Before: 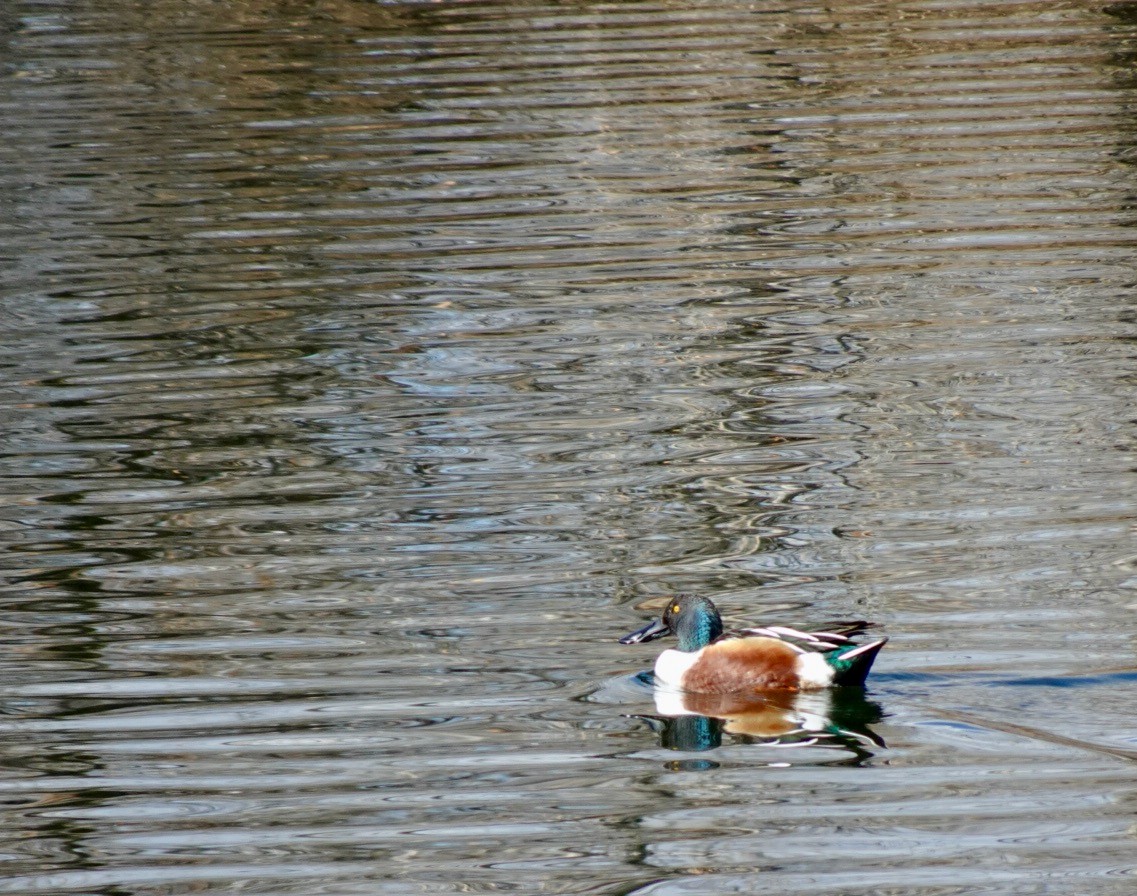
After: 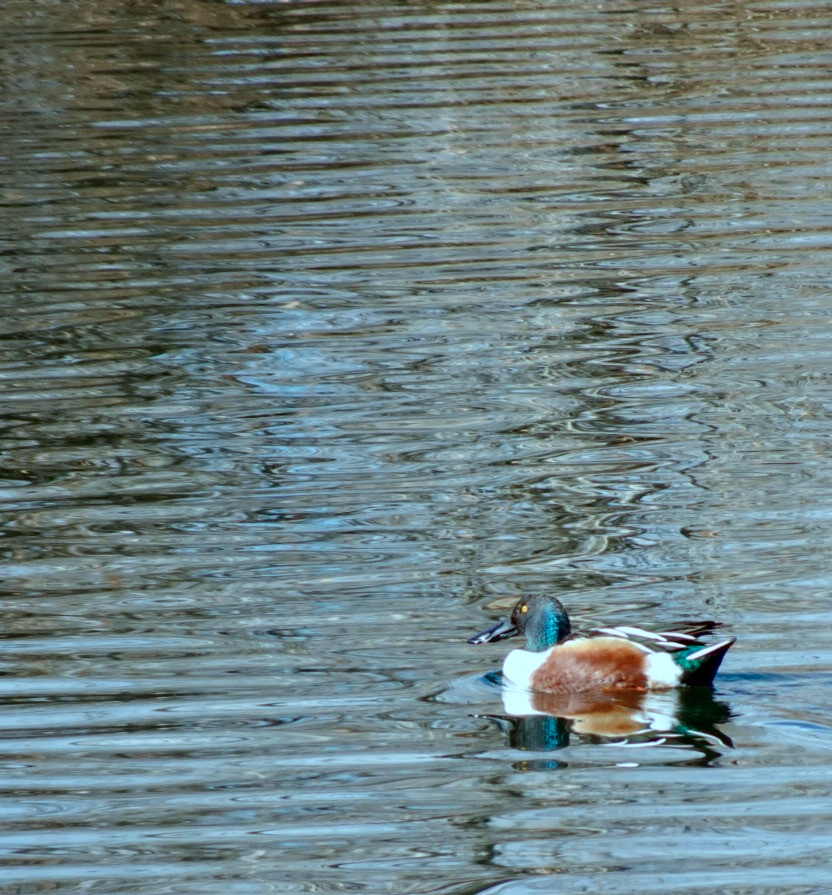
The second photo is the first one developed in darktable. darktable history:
crop: left 13.443%, right 13.31%
color correction: highlights a* -11.71, highlights b* -15.58
